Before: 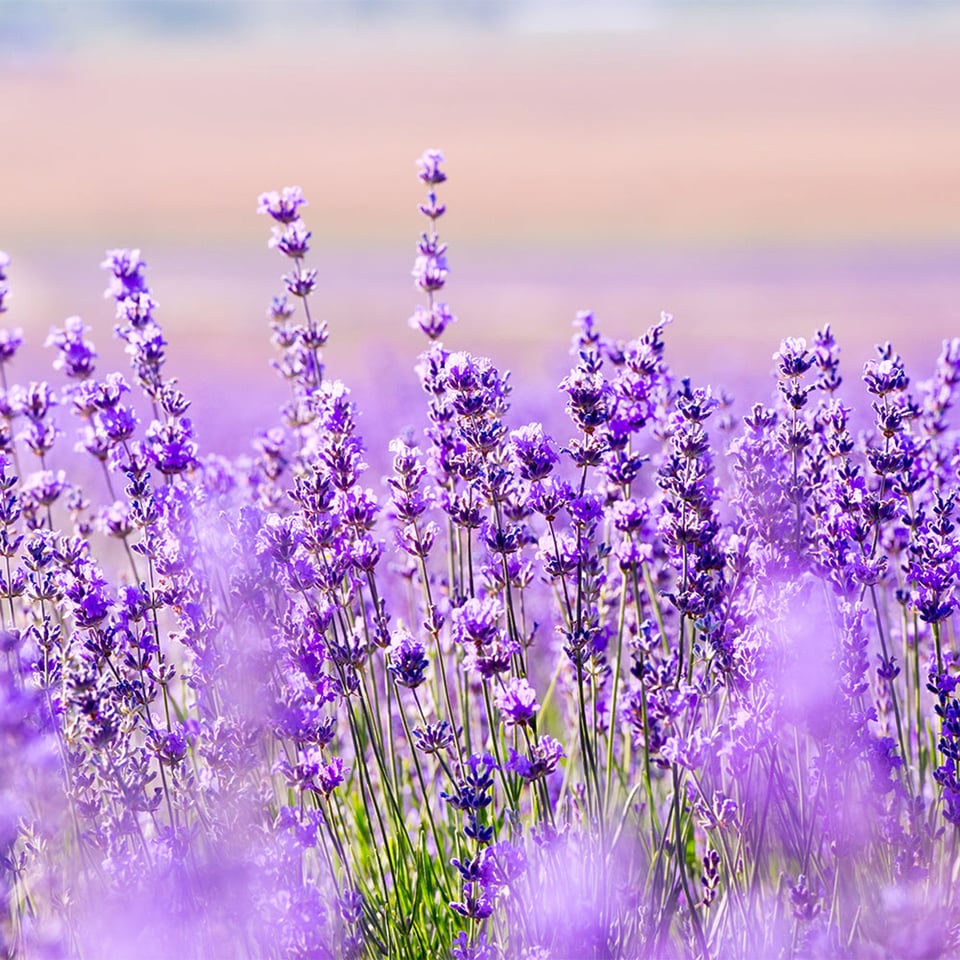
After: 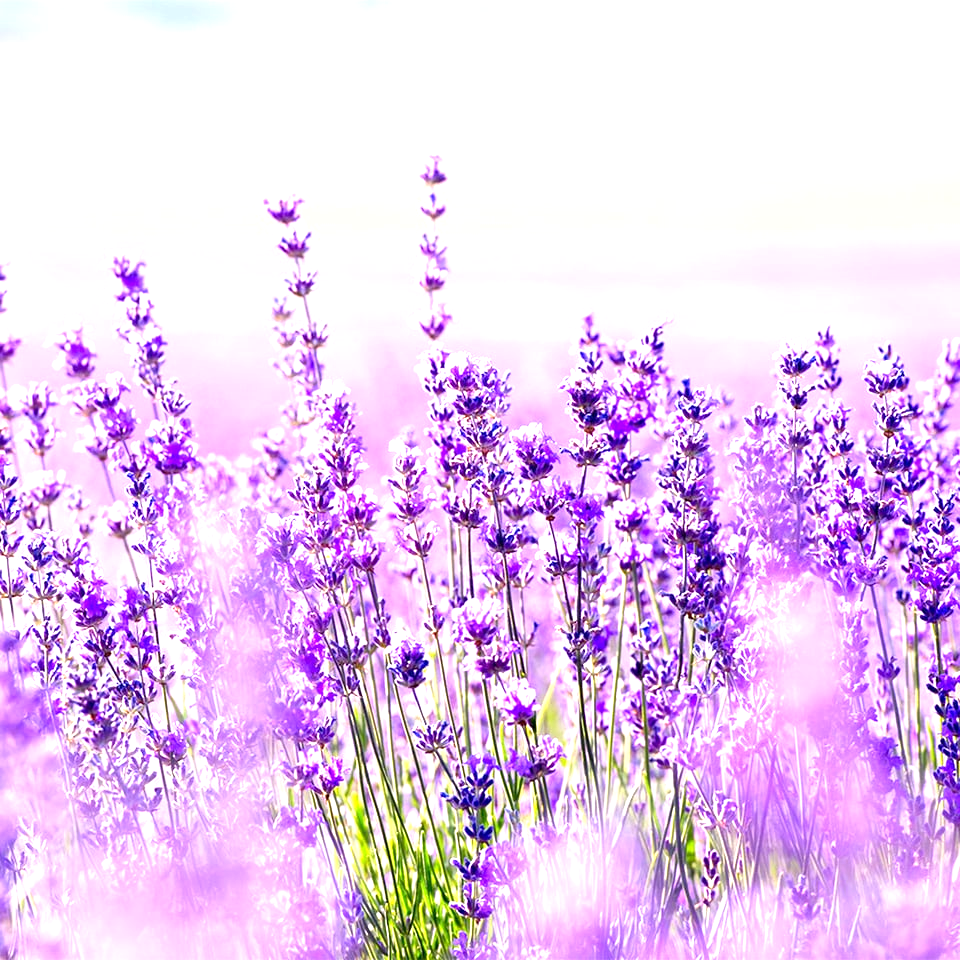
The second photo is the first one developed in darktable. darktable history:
exposure: black level correction 0.002, exposure 1 EV, compensate exposure bias true, compensate highlight preservation false
